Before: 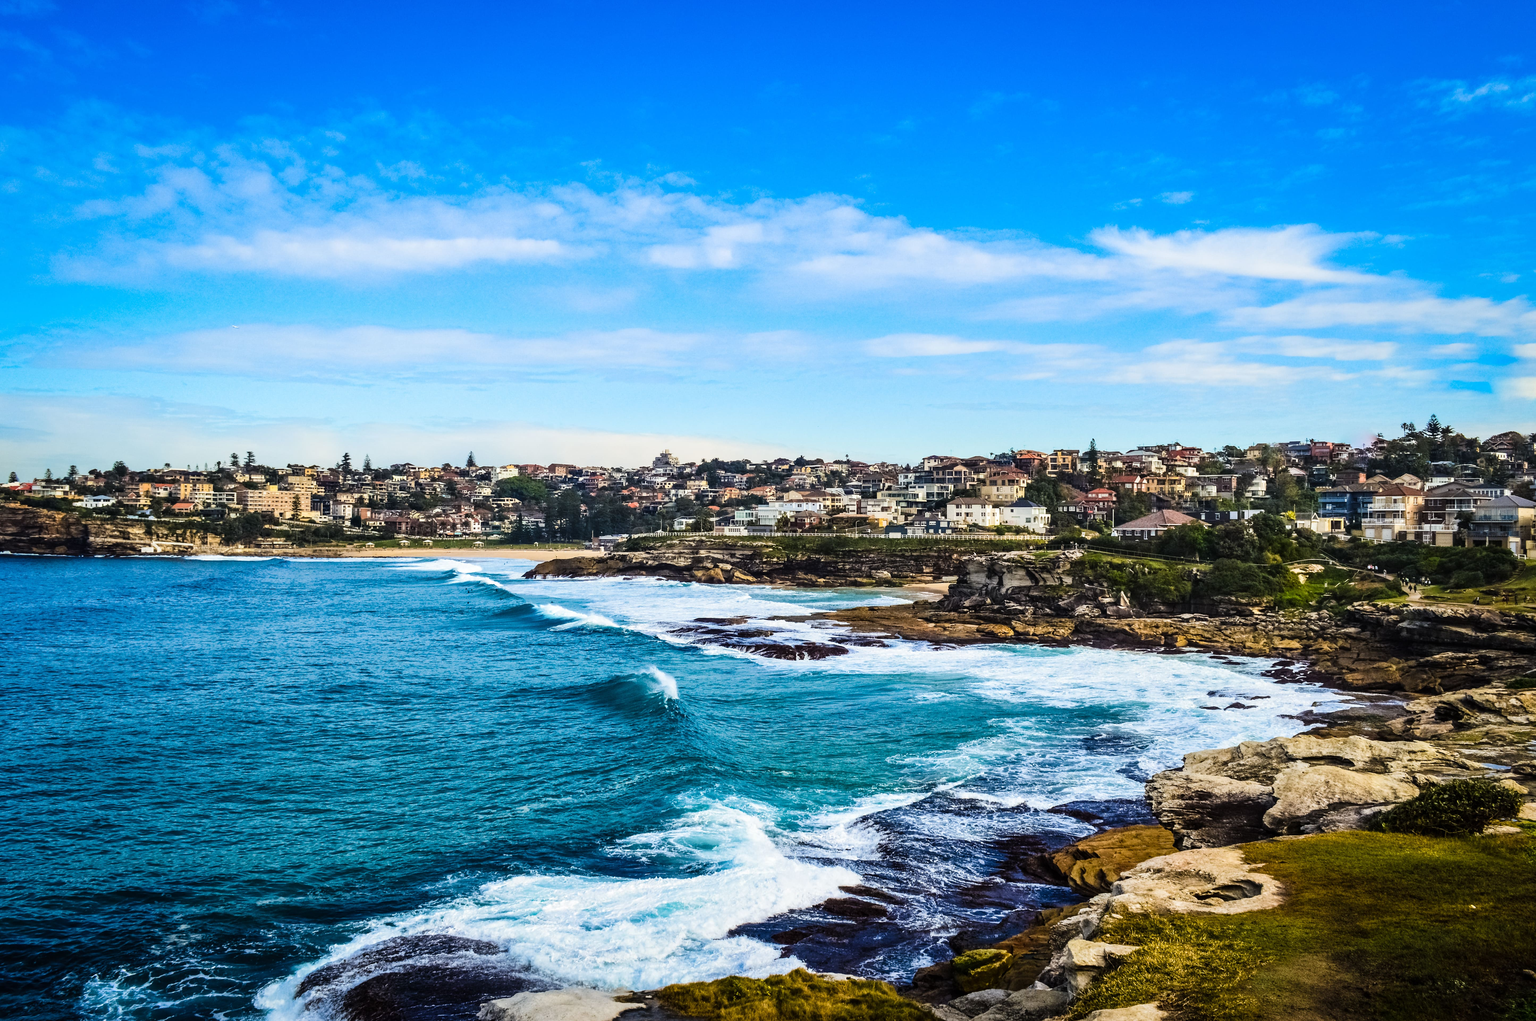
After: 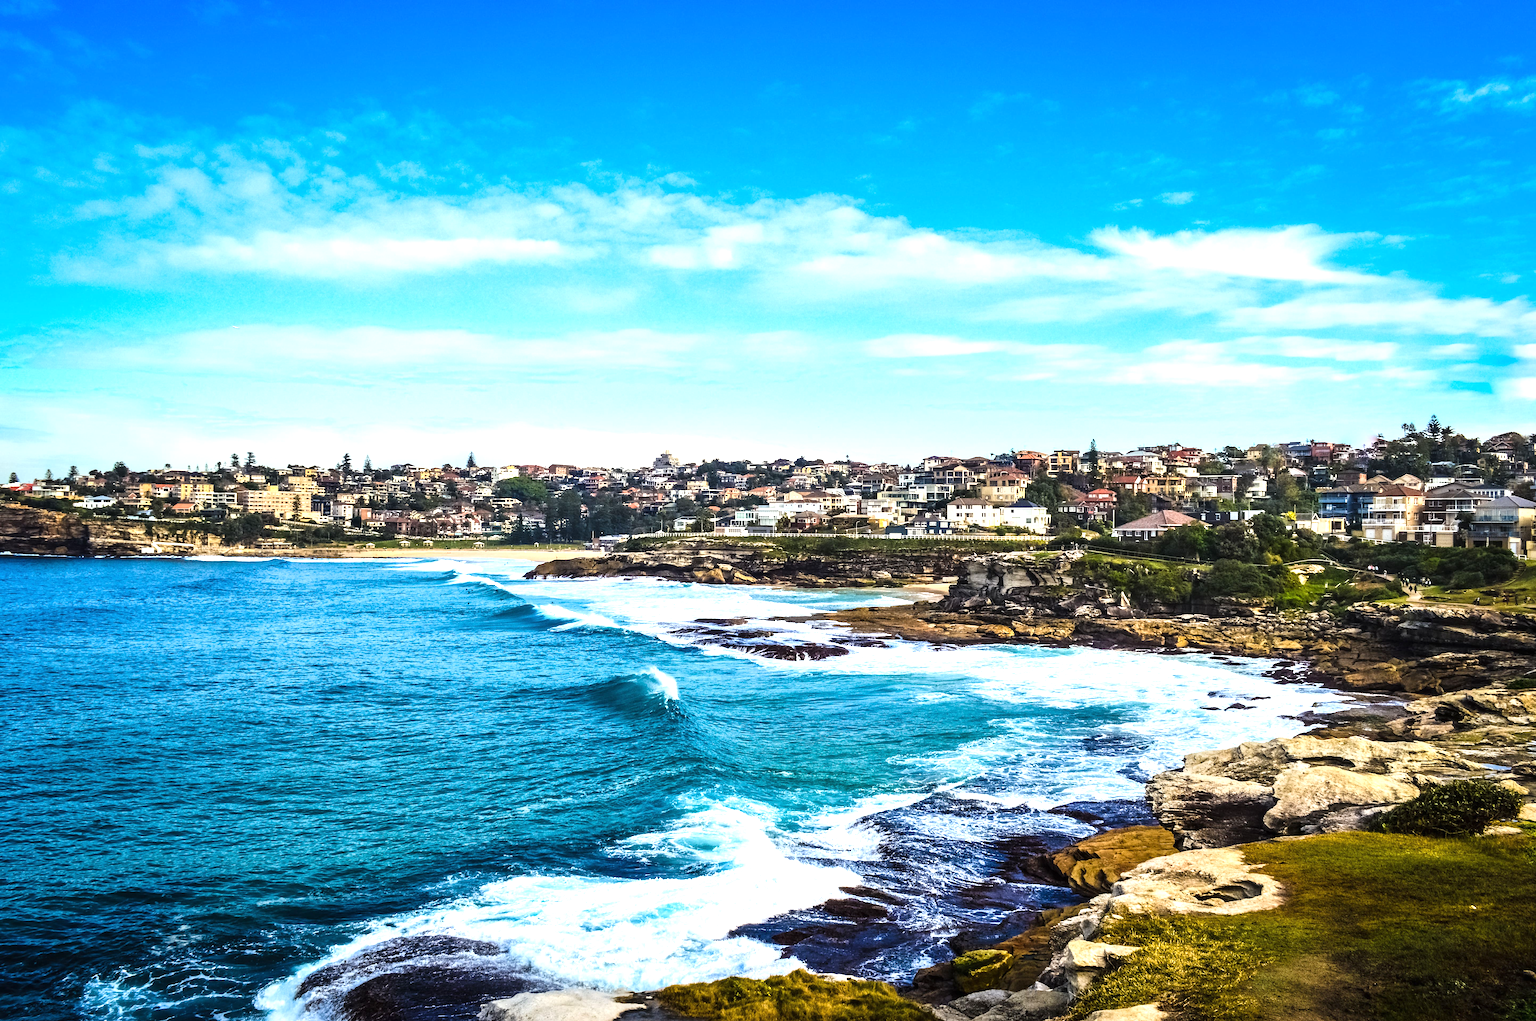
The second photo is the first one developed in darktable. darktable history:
exposure: black level correction 0, exposure 0.692 EV, compensate exposure bias true, compensate highlight preservation false
